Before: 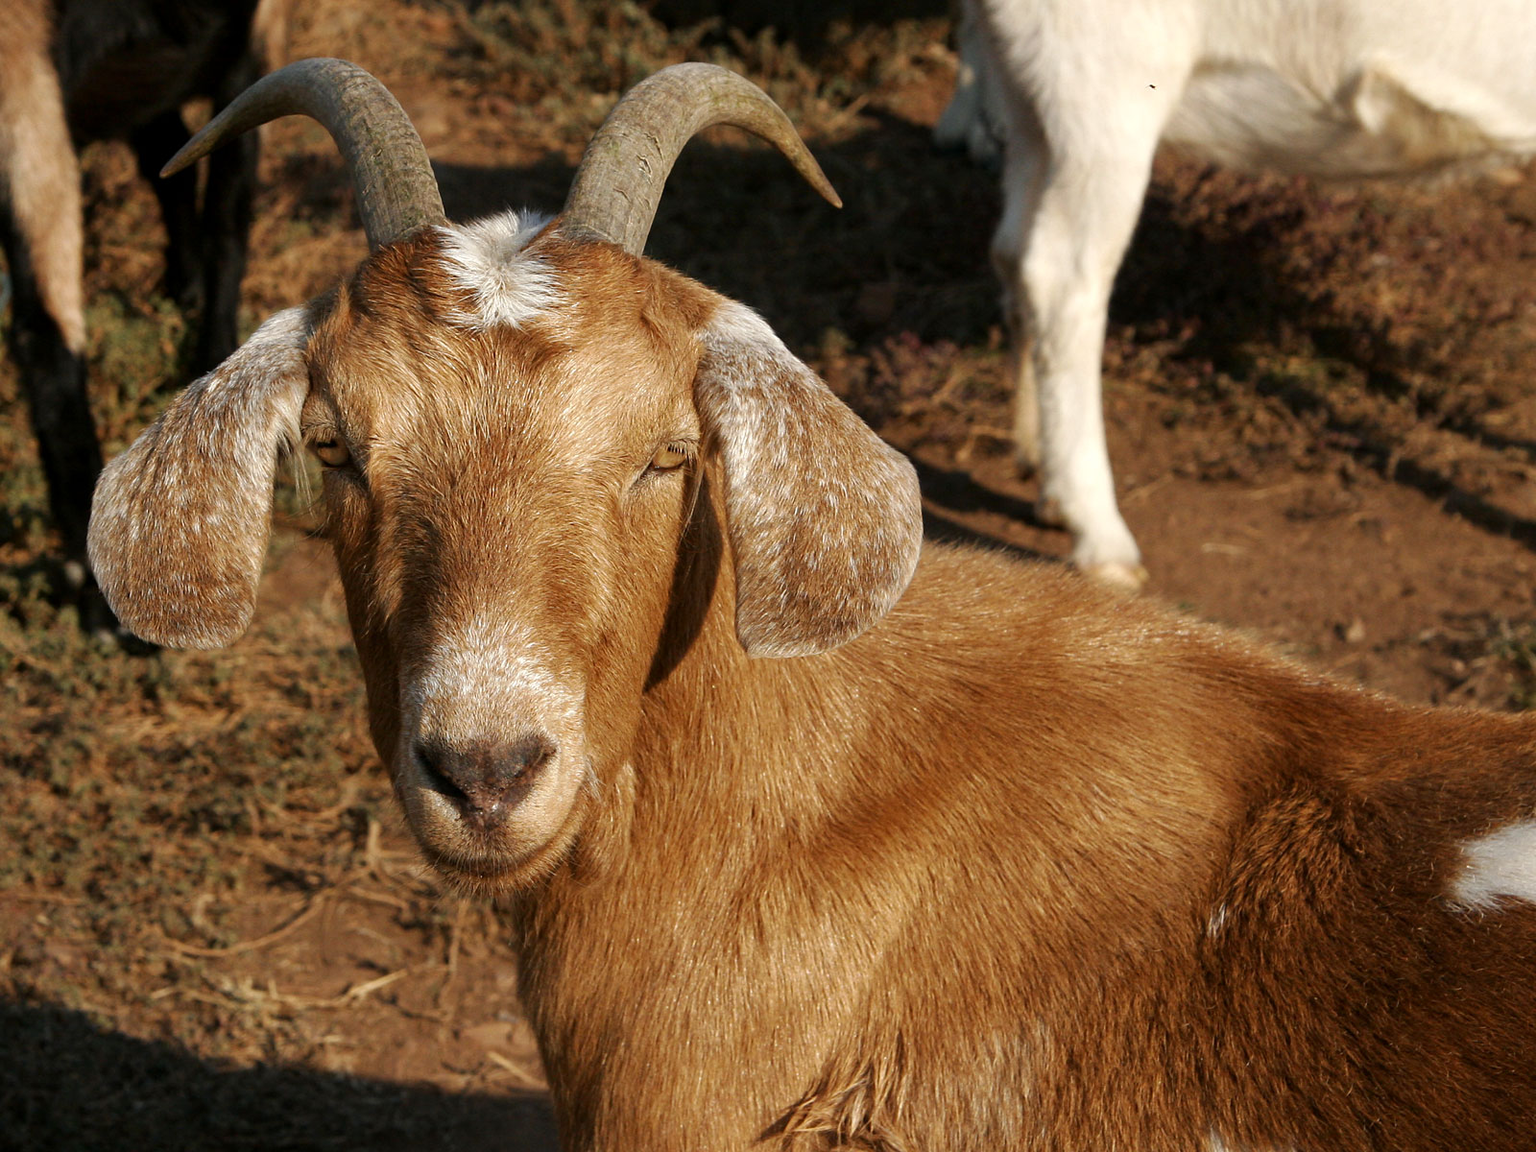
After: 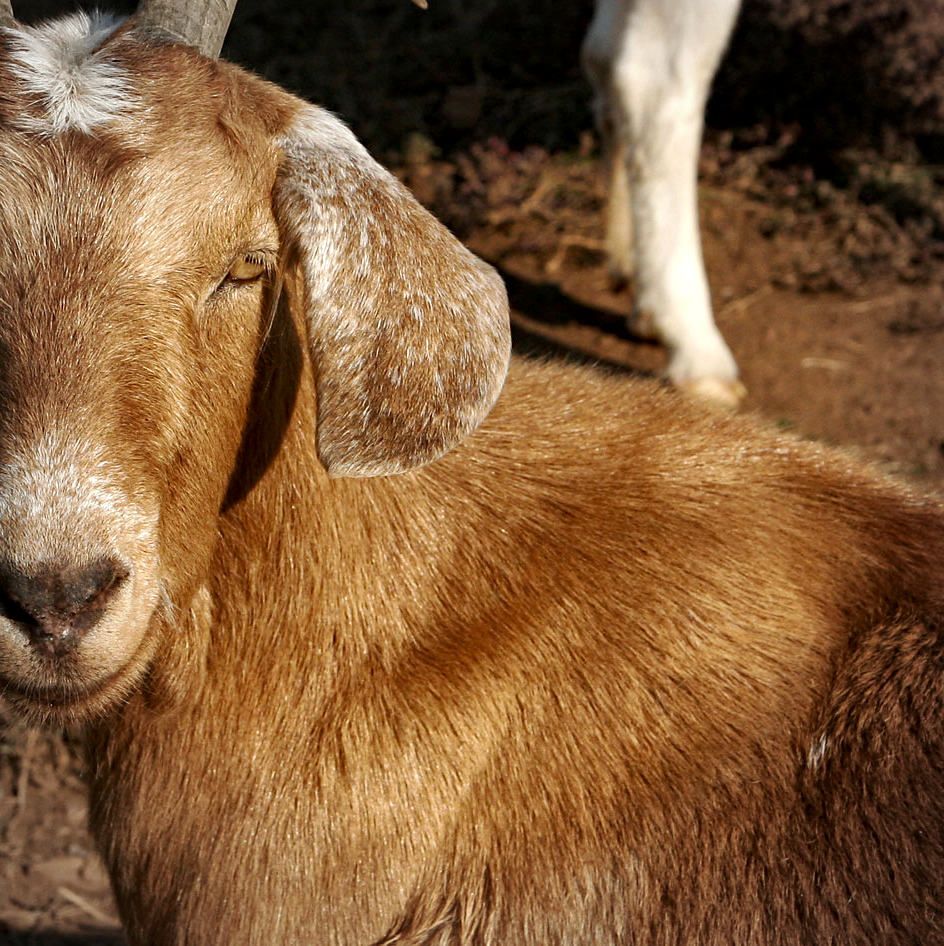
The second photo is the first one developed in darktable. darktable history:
local contrast: mode bilateral grid, contrast 19, coarseness 99, detail 150%, midtone range 0.2
haze removal: compatibility mode true, adaptive false
crop and rotate: left 28.225%, top 17.411%, right 12.77%, bottom 3.735%
vignetting: fall-off start 73.01%, brightness -0.191, saturation -0.301, unbound false
